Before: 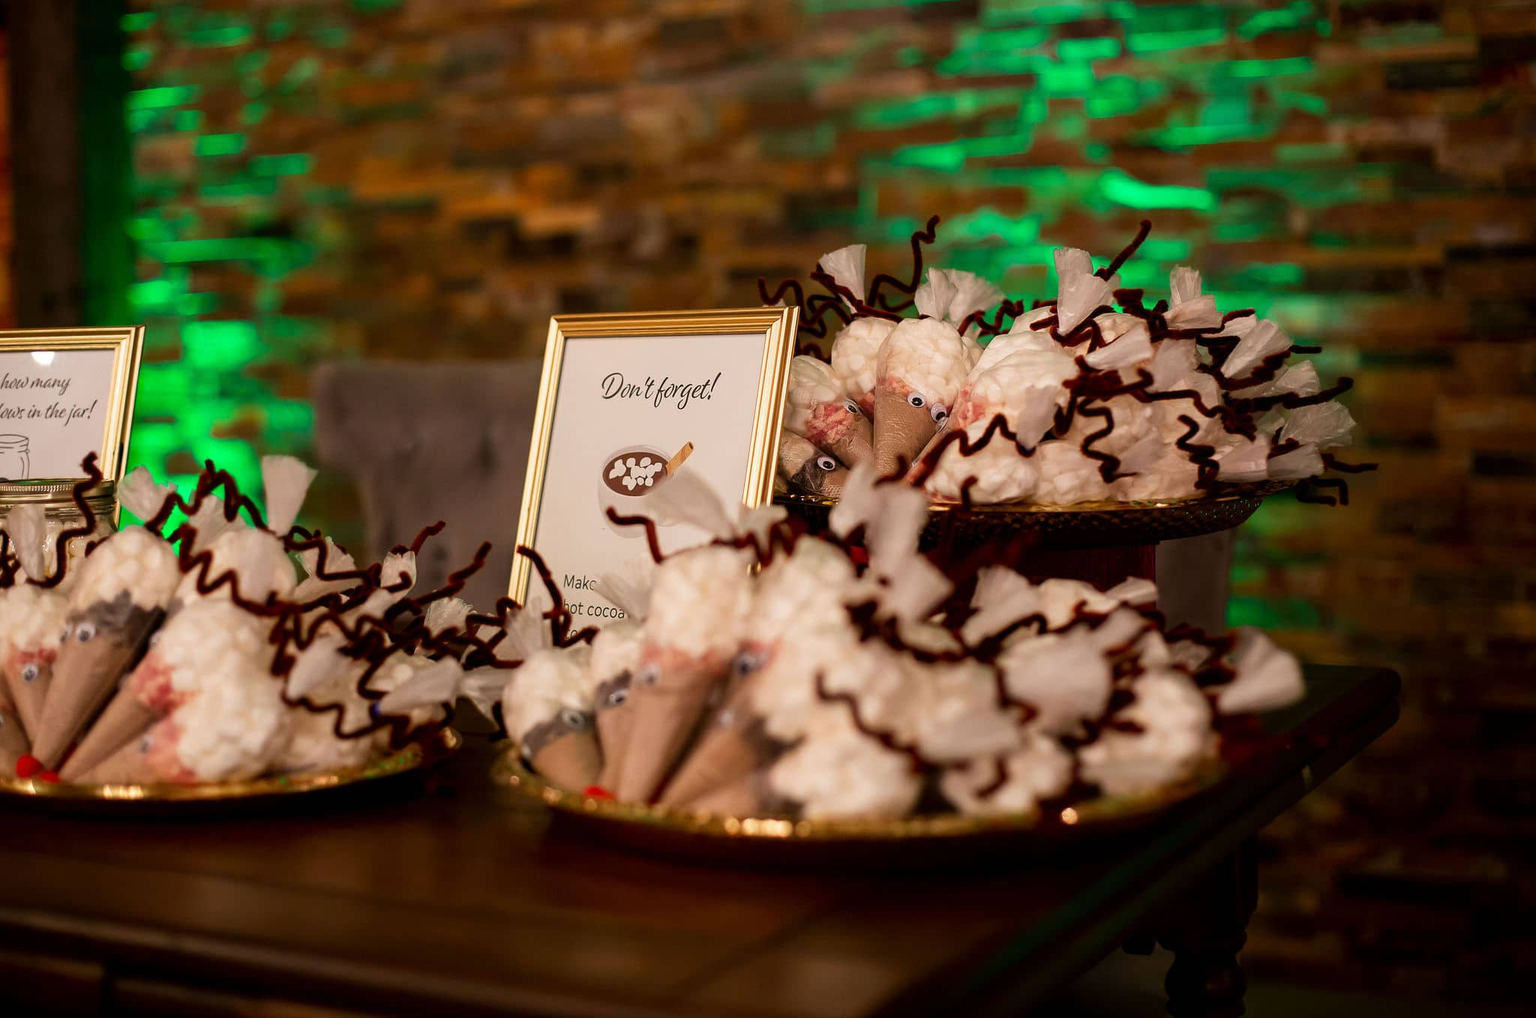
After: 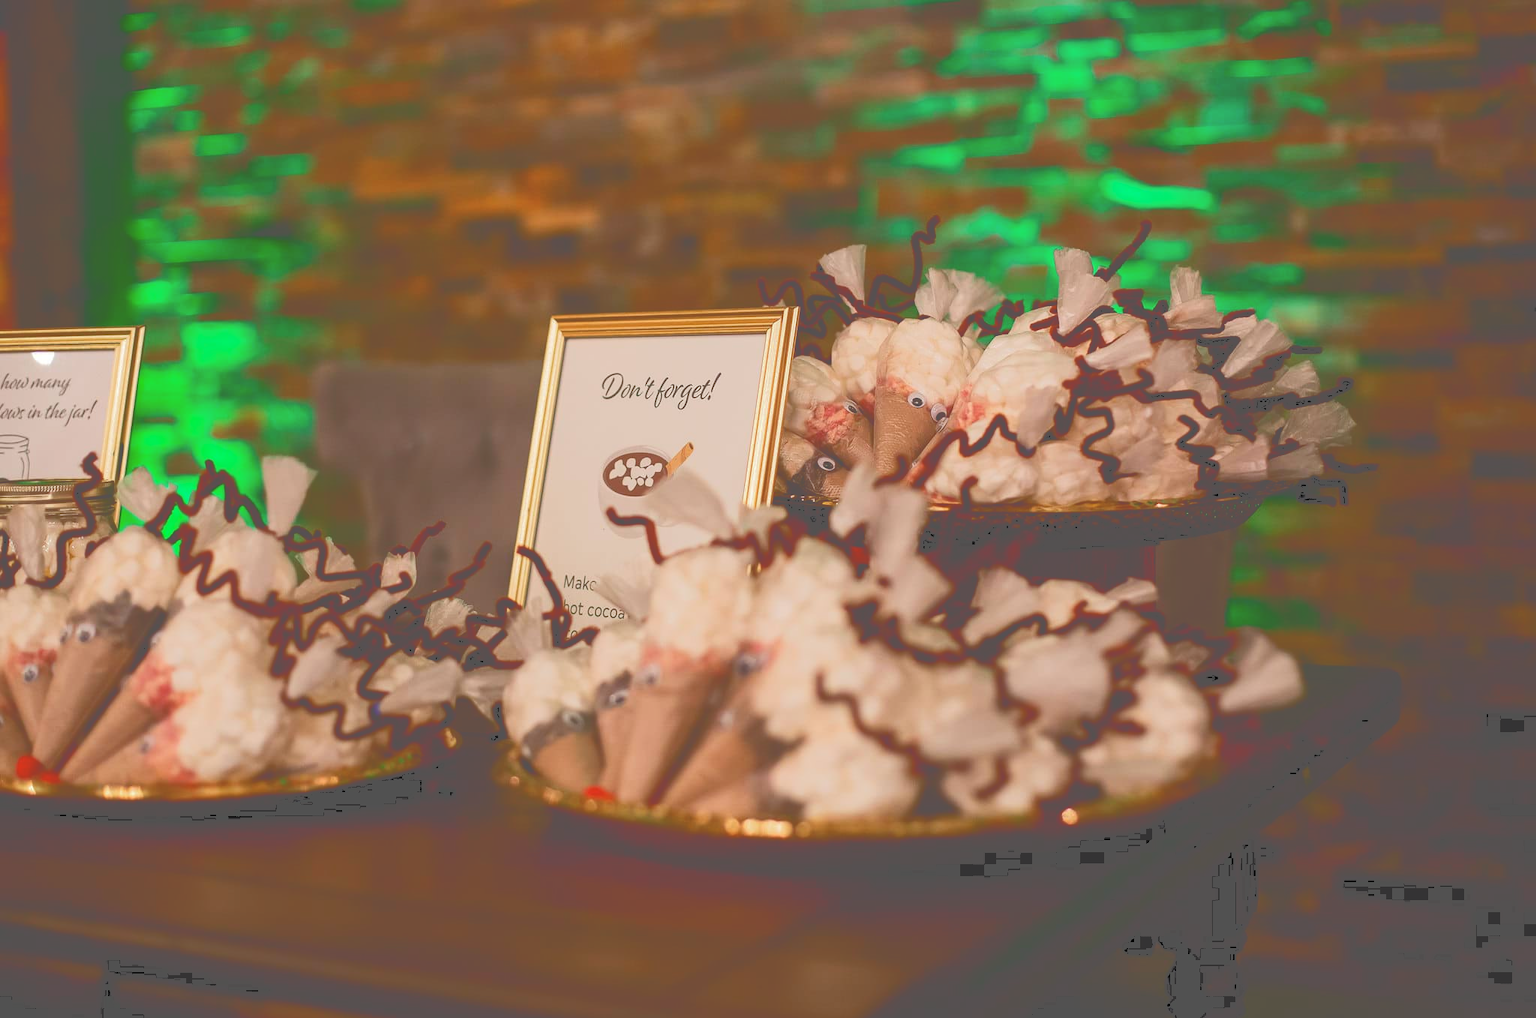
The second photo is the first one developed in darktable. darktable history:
tone curve: curves: ch0 [(0, 0) (0.003, 0.346) (0.011, 0.346) (0.025, 0.346) (0.044, 0.35) (0.069, 0.354) (0.1, 0.361) (0.136, 0.368) (0.177, 0.381) (0.224, 0.395) (0.277, 0.421) (0.335, 0.458) (0.399, 0.502) (0.468, 0.556) (0.543, 0.617) (0.623, 0.685) (0.709, 0.748) (0.801, 0.814) (0.898, 0.865) (1, 1)], color space Lab, independent channels, preserve colors none
